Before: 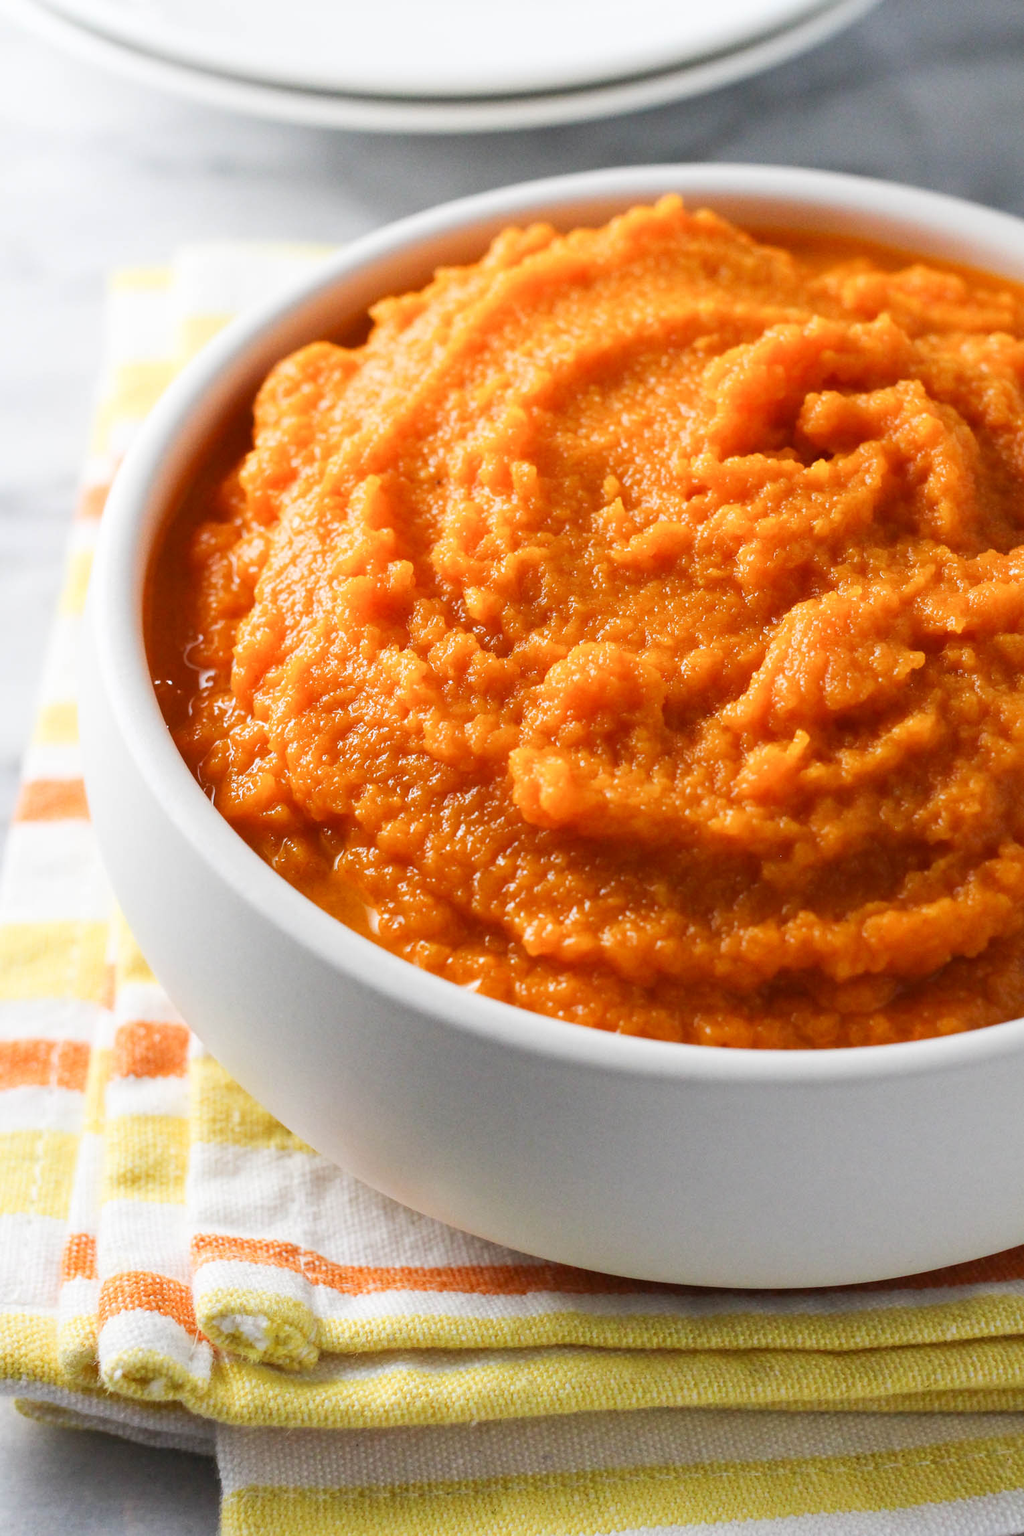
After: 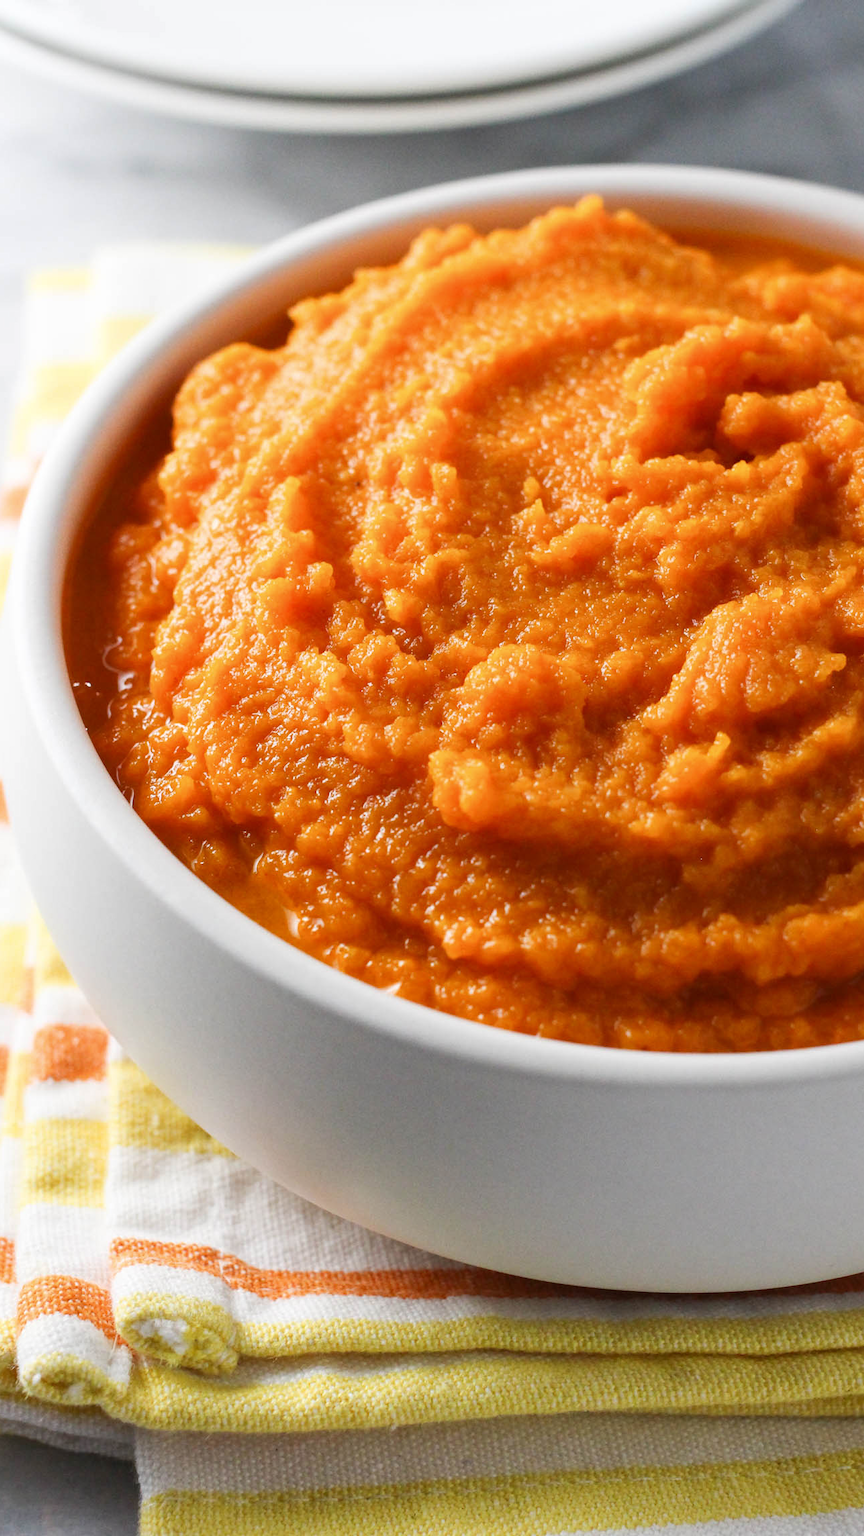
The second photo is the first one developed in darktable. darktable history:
crop: left 8.026%, right 7.374%
base curve: curves: ch0 [(0, 0) (0.303, 0.277) (1, 1)]
